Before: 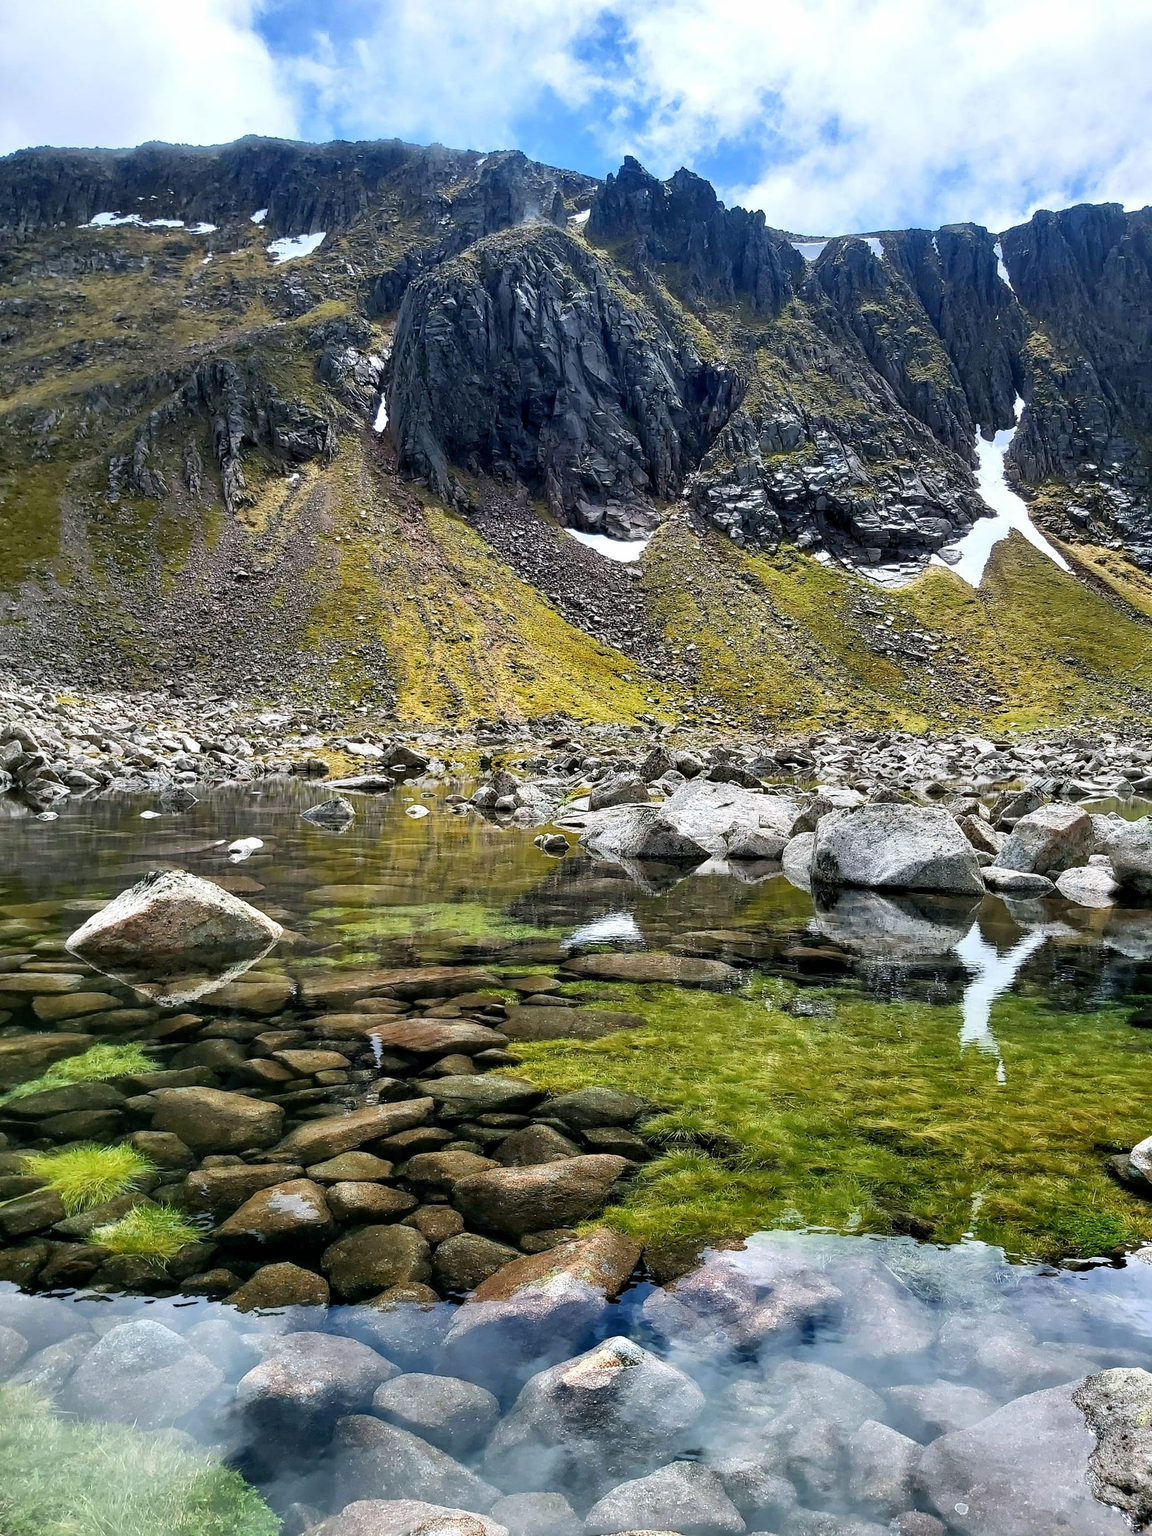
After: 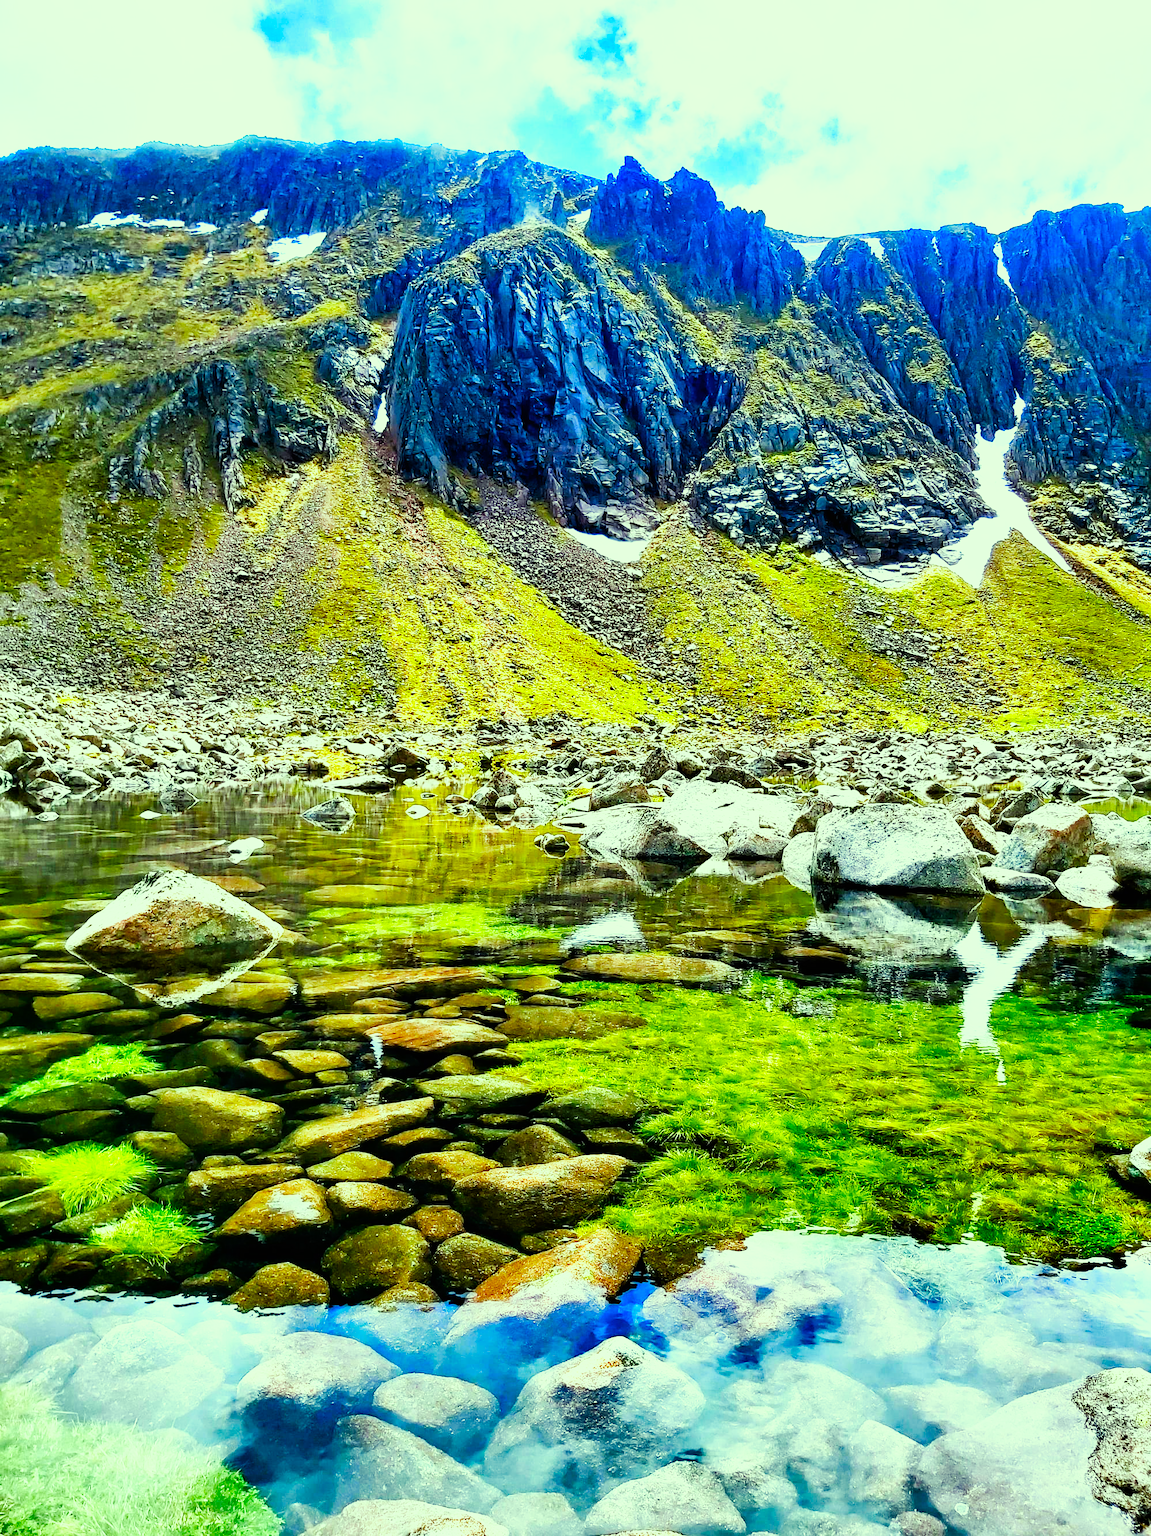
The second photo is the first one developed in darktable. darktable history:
shadows and highlights: soften with gaussian
color zones: curves: ch0 [(0.068, 0.464) (0.25, 0.5) (0.48, 0.508) (0.75, 0.536) (0.886, 0.476) (0.967, 0.456)]; ch1 [(0.066, 0.456) (0.25, 0.5) (0.616, 0.508) (0.746, 0.56) (0.934, 0.444)]
base curve: curves: ch0 [(0, 0) (0.007, 0.004) (0.027, 0.03) (0.046, 0.07) (0.207, 0.54) (0.442, 0.872) (0.673, 0.972) (1, 1)], preserve colors none
color correction: highlights a* -10.81, highlights b* 9.92, saturation 1.71
